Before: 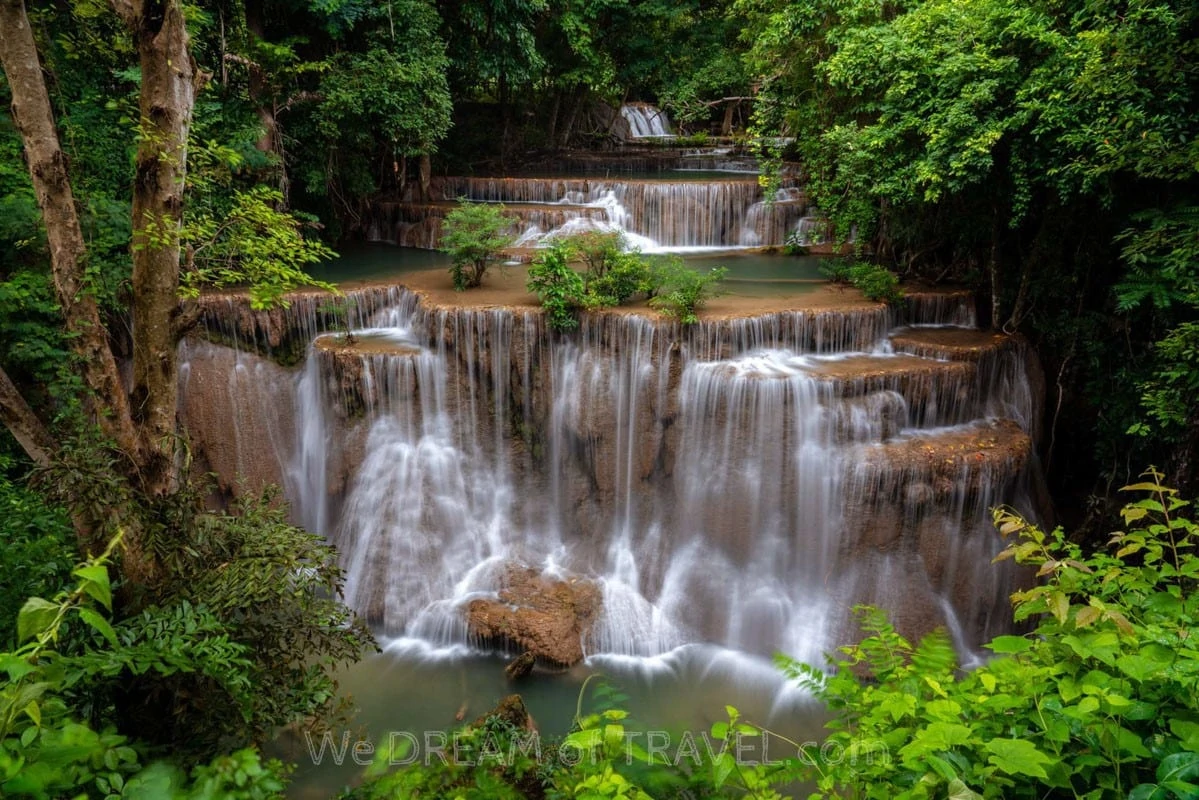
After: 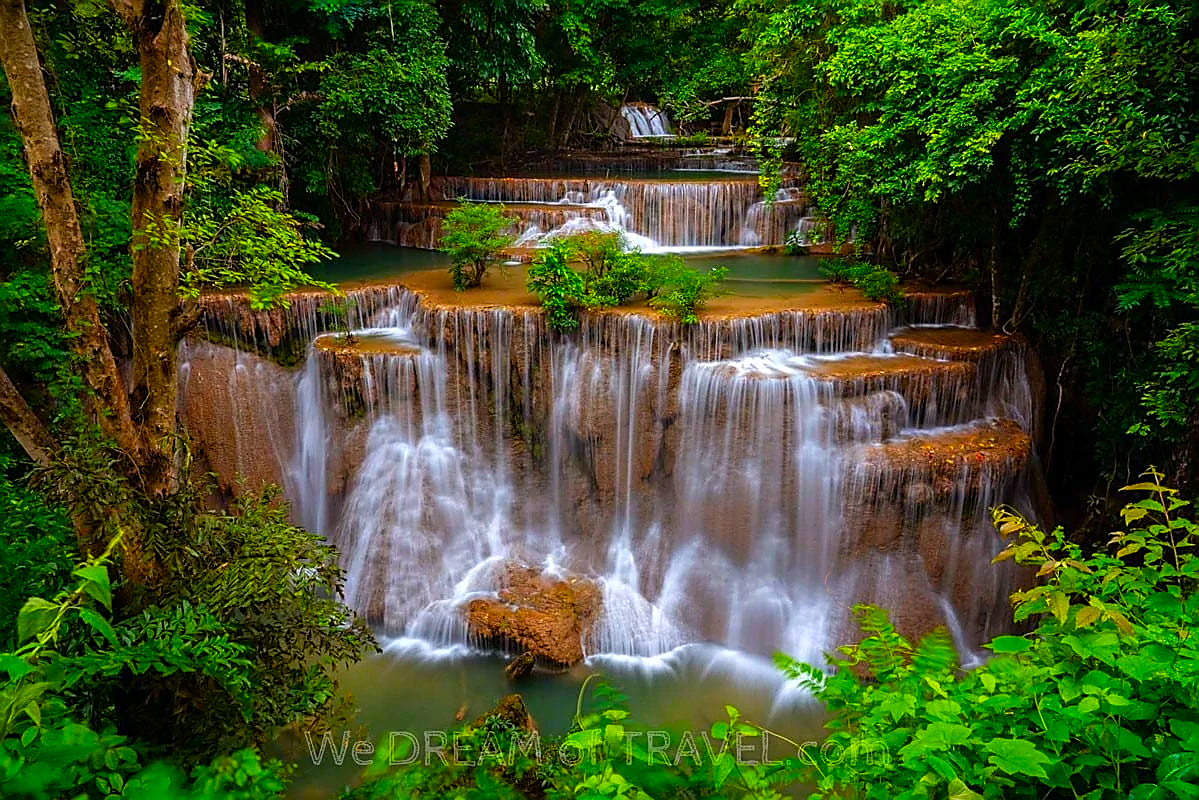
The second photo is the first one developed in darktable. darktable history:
white balance: emerald 1
color balance rgb: perceptual saturation grading › global saturation 20%, global vibrance 20%
contrast brightness saturation: saturation 0.5
sharpen: radius 1.4, amount 1.25, threshold 0.7
